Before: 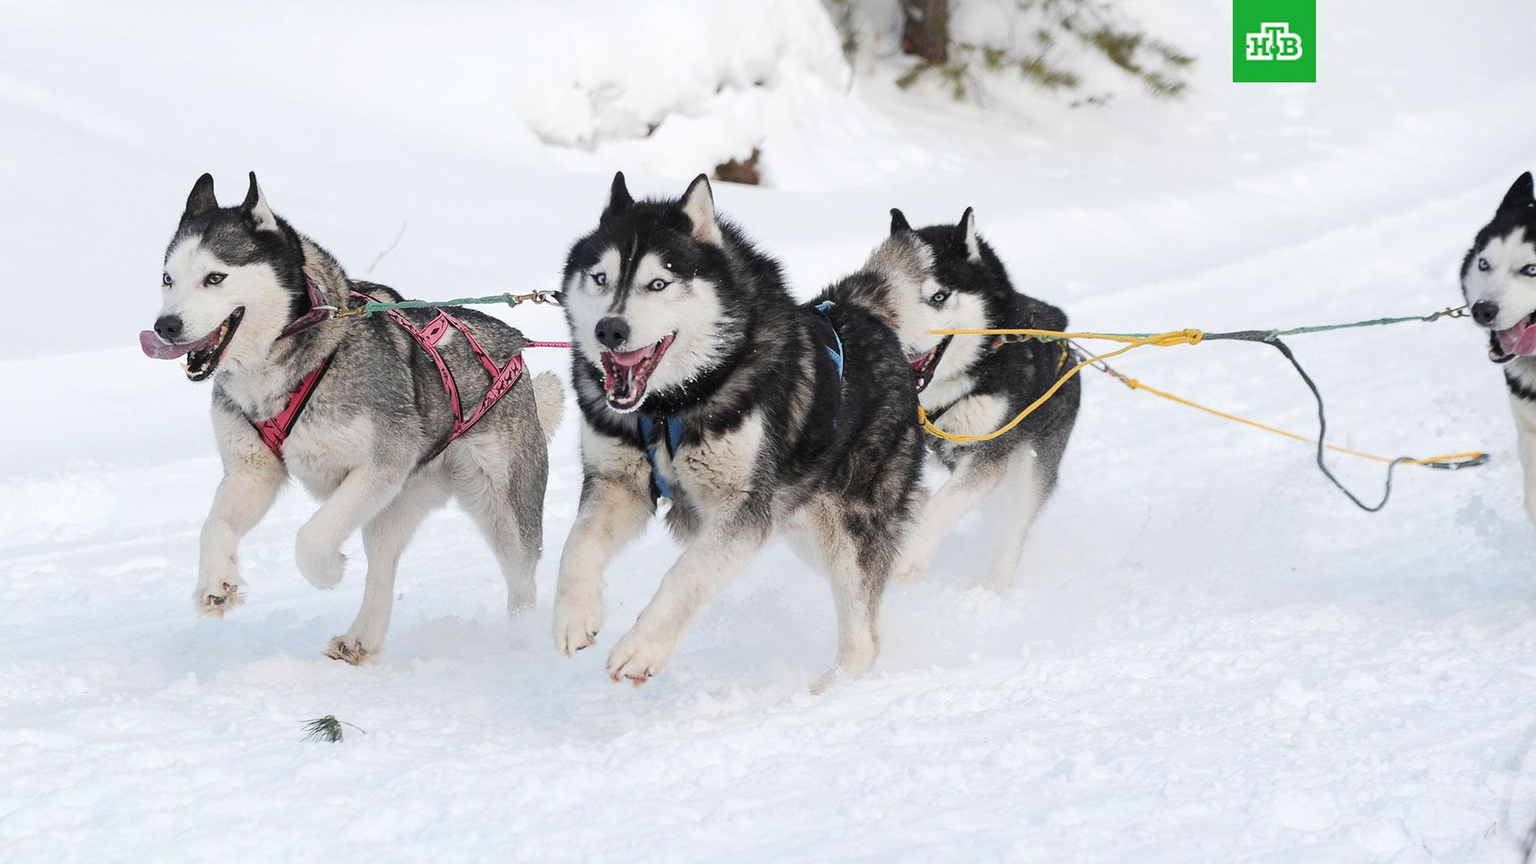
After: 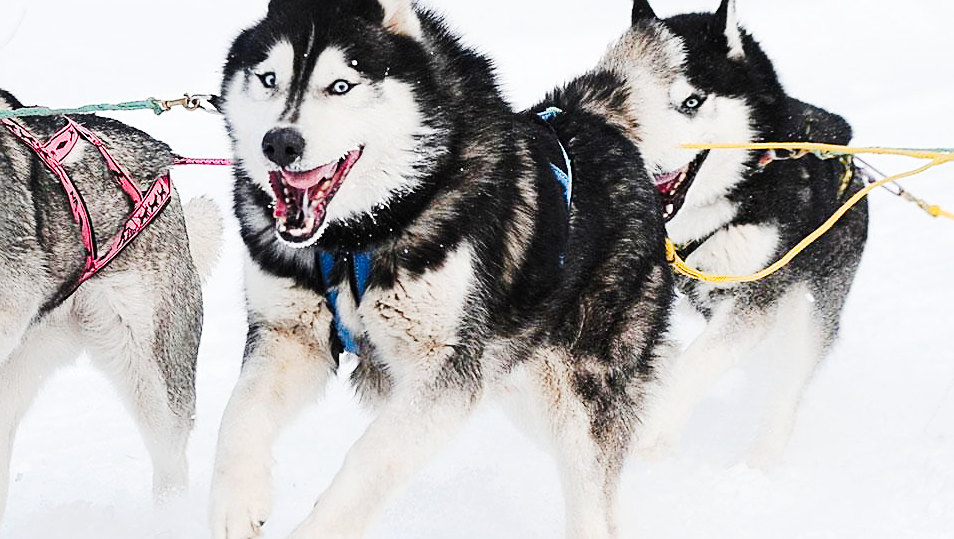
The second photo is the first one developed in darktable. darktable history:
crop: left 25.154%, top 24.931%, right 25.14%, bottom 25.083%
sharpen: on, module defaults
tone curve: curves: ch0 [(0, 0) (0.003, 0.005) (0.011, 0.011) (0.025, 0.02) (0.044, 0.03) (0.069, 0.041) (0.1, 0.062) (0.136, 0.089) (0.177, 0.135) (0.224, 0.189) (0.277, 0.259) (0.335, 0.373) (0.399, 0.499) (0.468, 0.622) (0.543, 0.724) (0.623, 0.807) (0.709, 0.868) (0.801, 0.916) (0.898, 0.964) (1, 1)], preserve colors none
